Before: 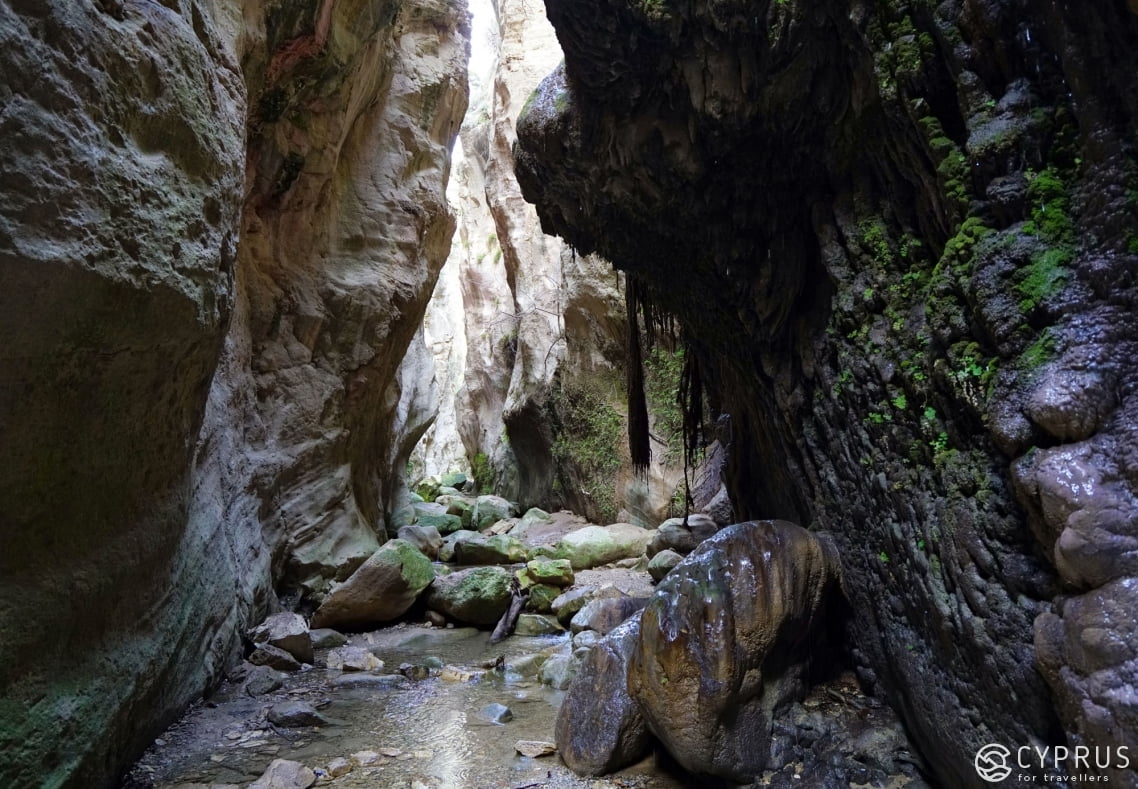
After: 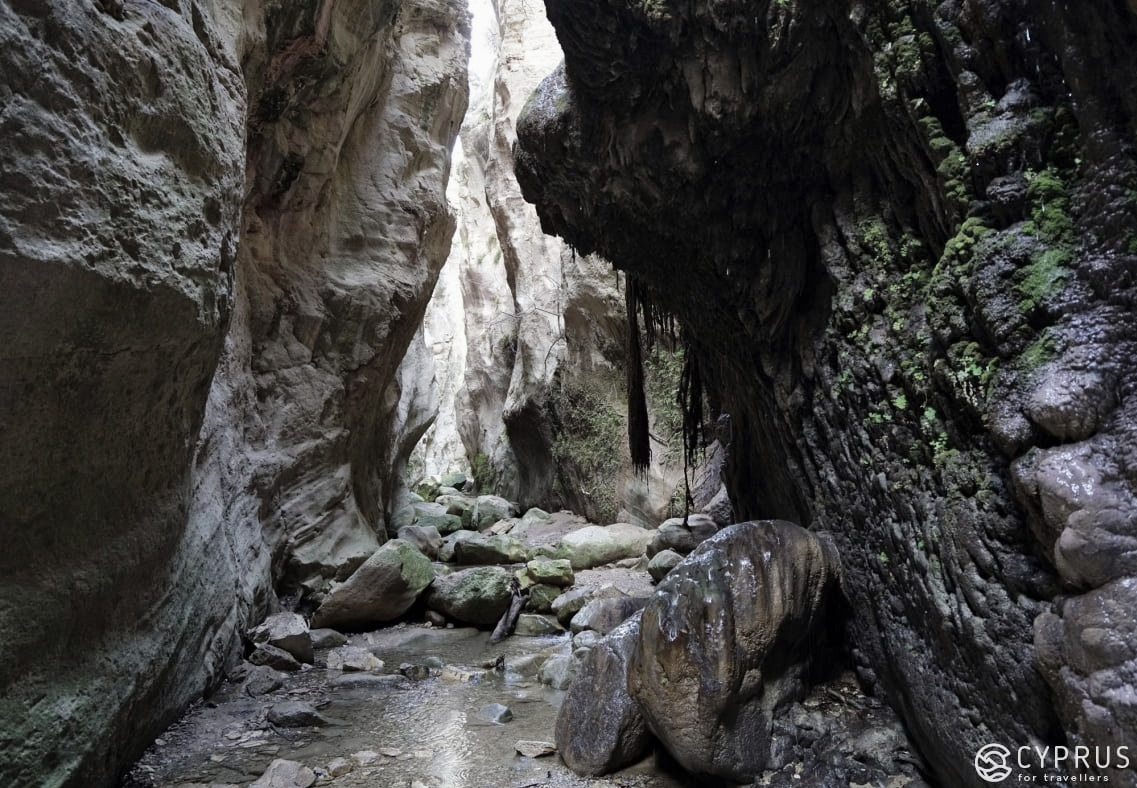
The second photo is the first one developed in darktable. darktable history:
color correction: saturation 0.5
shadows and highlights: shadows 43.71, white point adjustment -1.46, soften with gaussian
